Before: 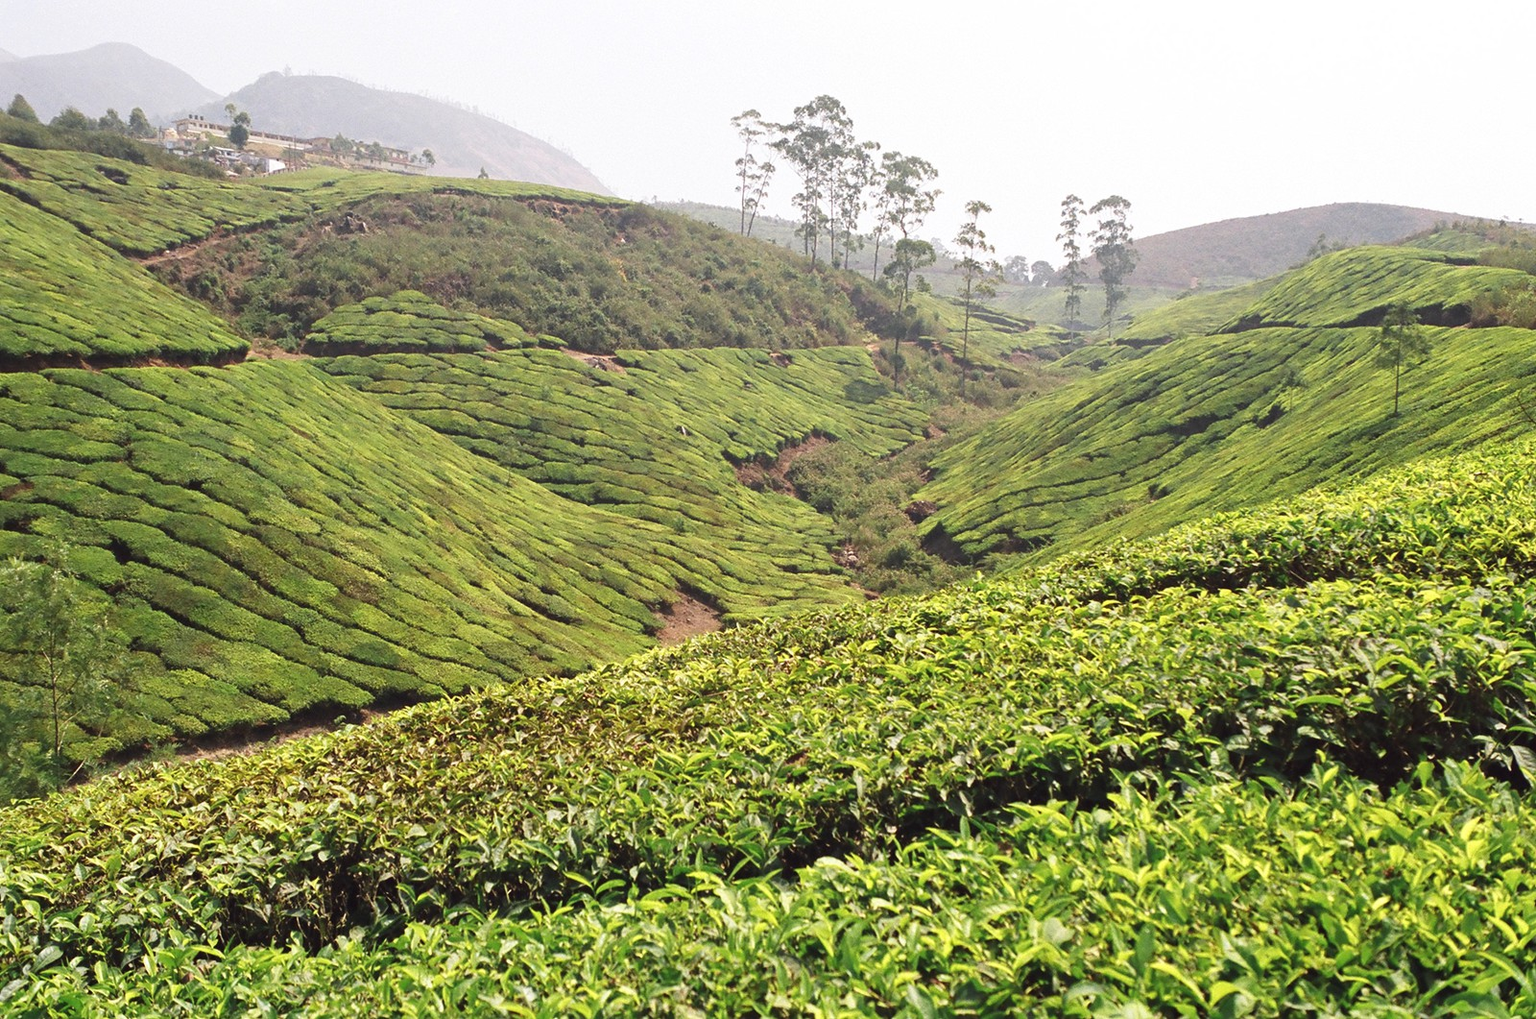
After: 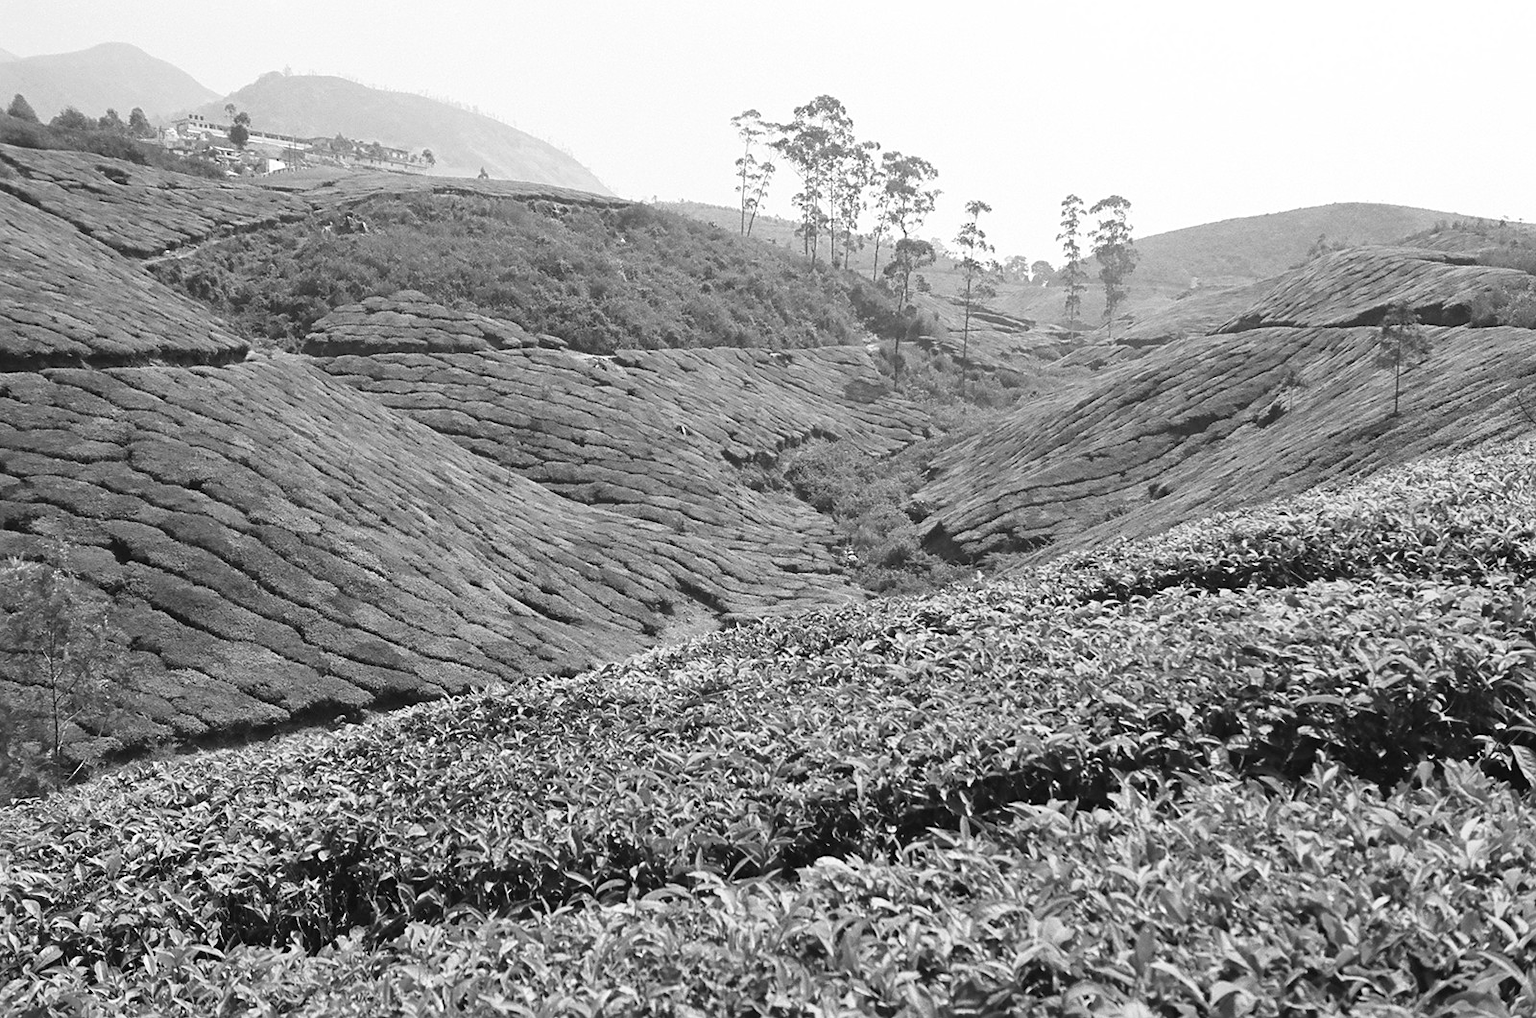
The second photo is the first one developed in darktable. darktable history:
sharpen: amount 0.214
color zones: curves: ch0 [(0.004, 0.588) (0.116, 0.636) (0.259, 0.476) (0.423, 0.464) (0.75, 0.5)]; ch1 [(0, 0) (0.143, 0) (0.286, 0) (0.429, 0) (0.571, 0) (0.714, 0) (0.857, 0)]
